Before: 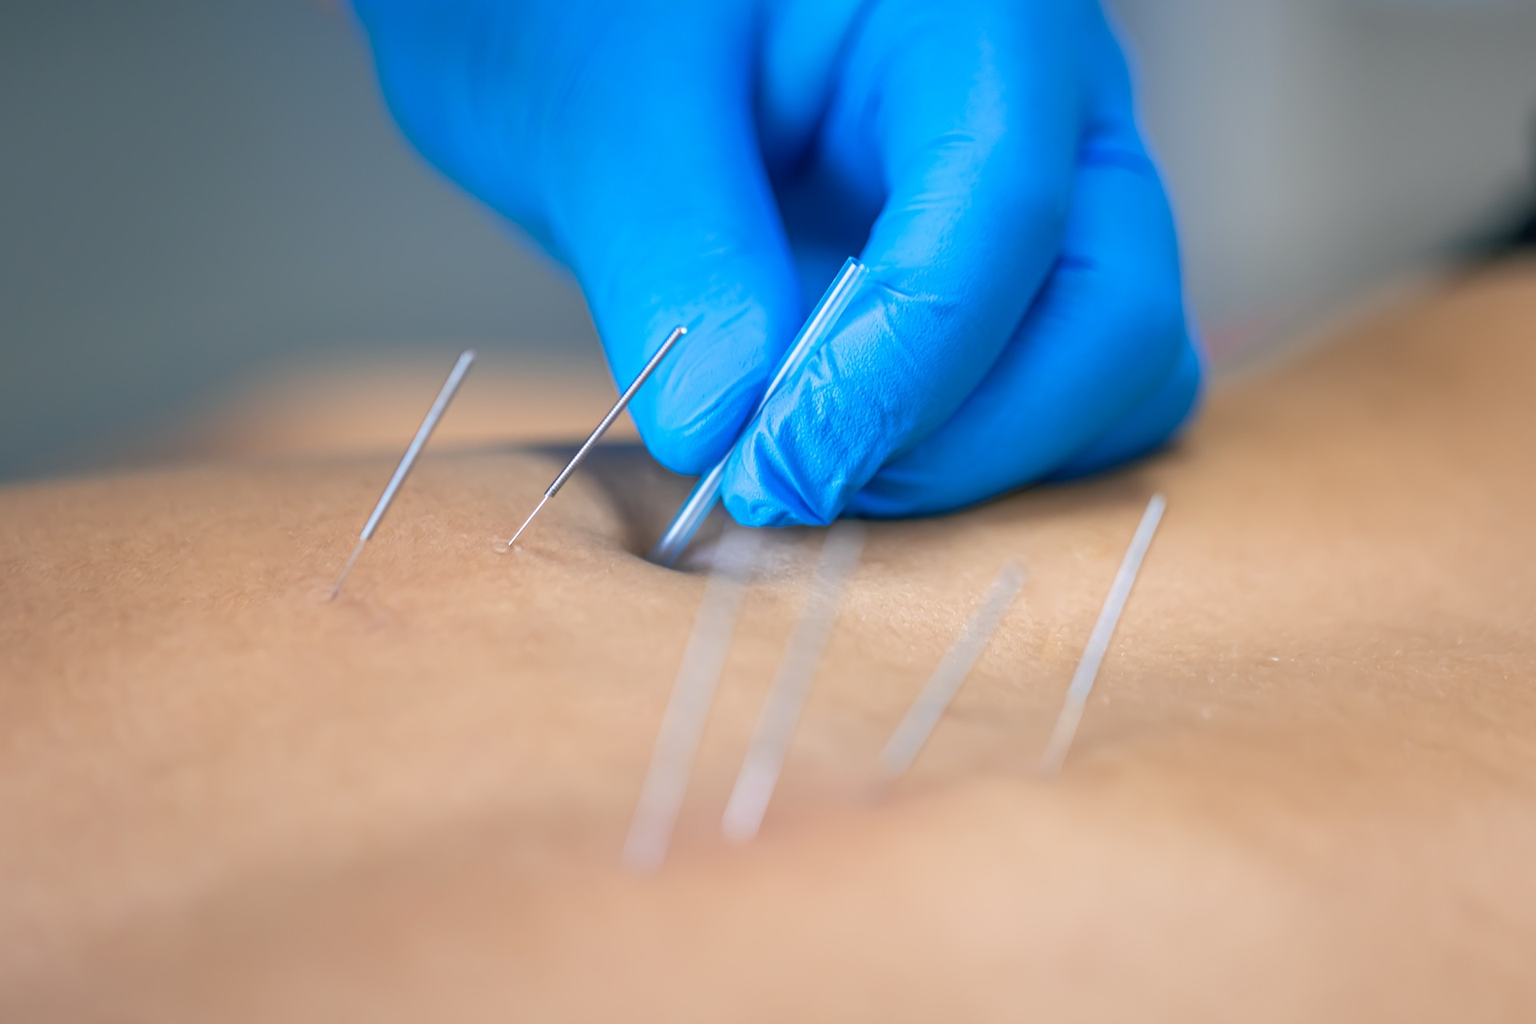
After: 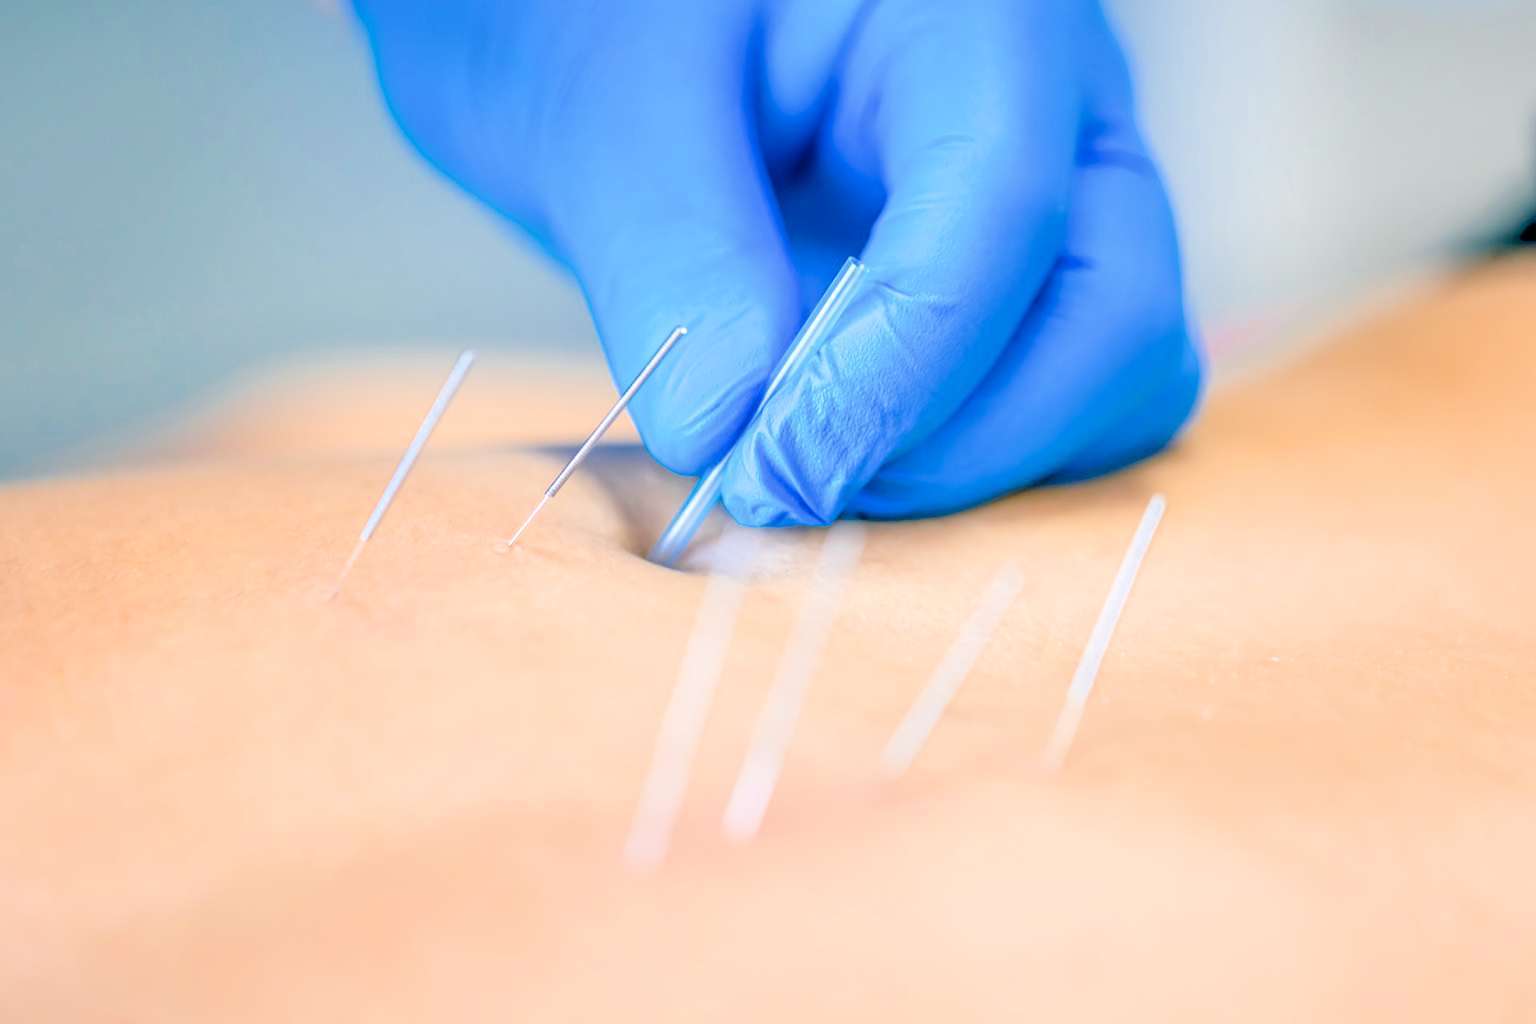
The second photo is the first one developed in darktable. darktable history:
color balance rgb: perceptual saturation grading › global saturation 30%, global vibrance 20%
local contrast: on, module defaults
exposure: black level correction 0.005, exposure 2.084 EV, compensate highlight preservation false
filmic rgb: black relative exposure -7.15 EV, white relative exposure 5.36 EV, hardness 3.02
tone equalizer: -8 EV 1 EV, -7 EV 1 EV, -6 EV 1 EV, -5 EV 1 EV, -4 EV 1 EV, -3 EV 0.75 EV, -2 EV 0.5 EV, -1 EV 0.25 EV
